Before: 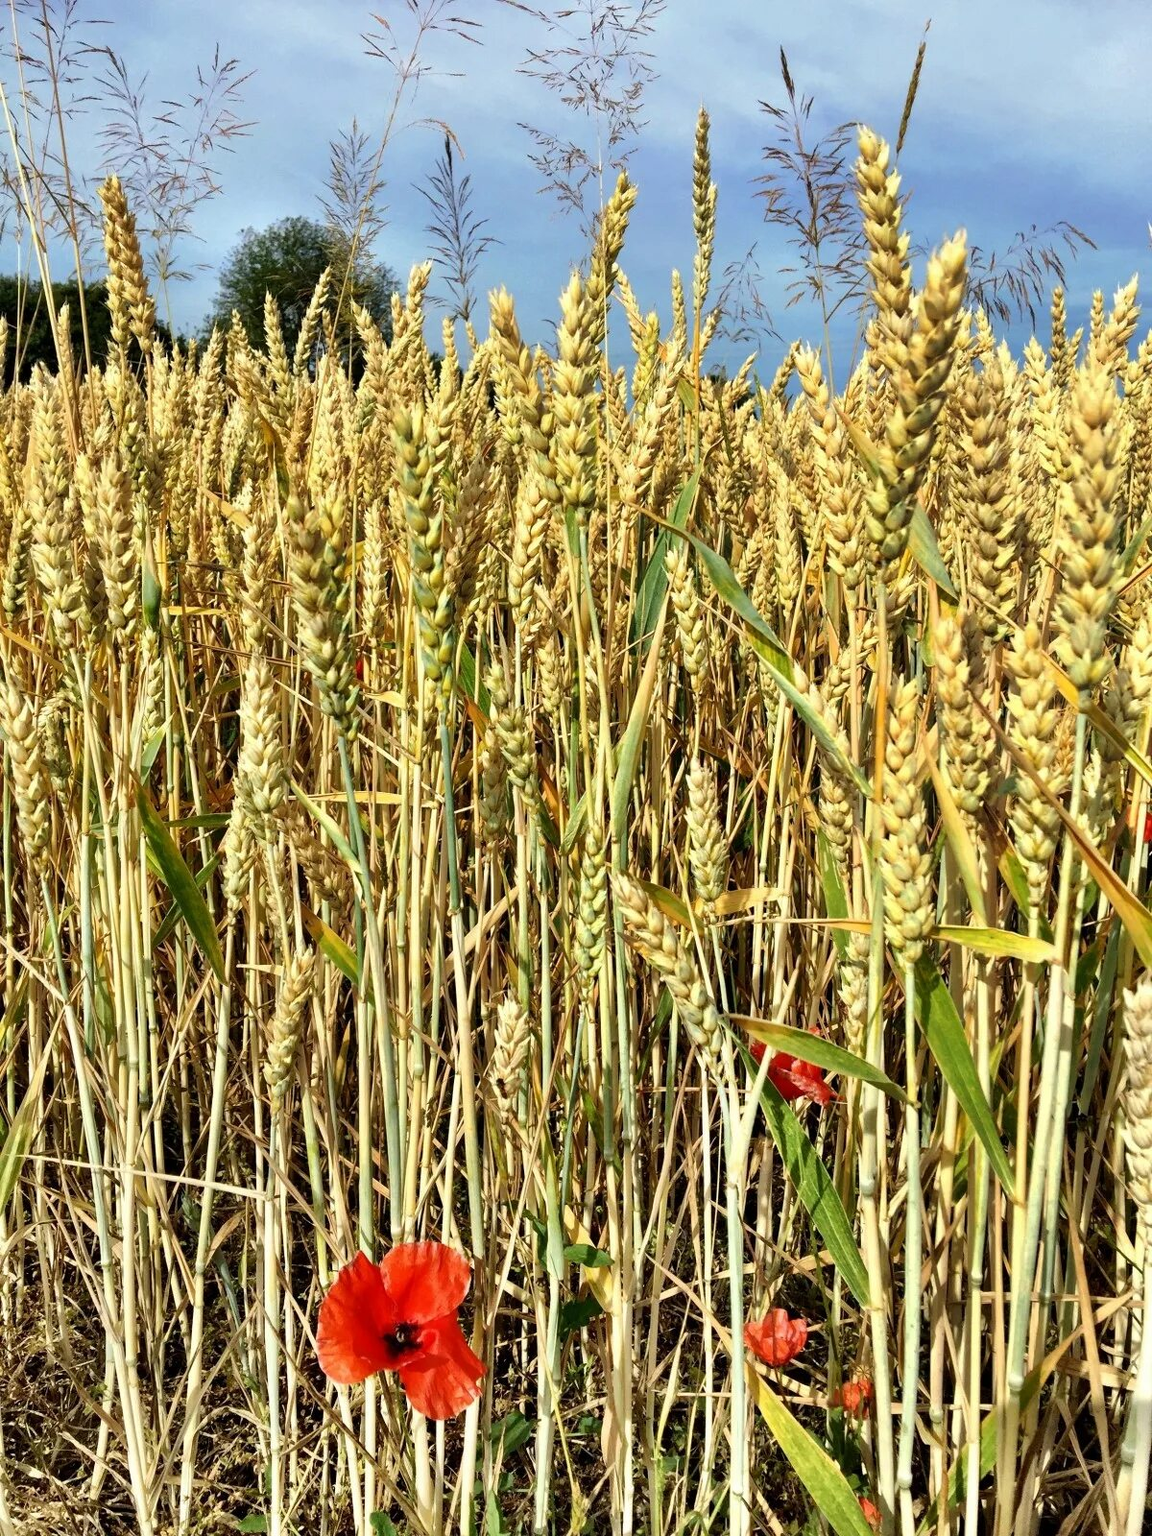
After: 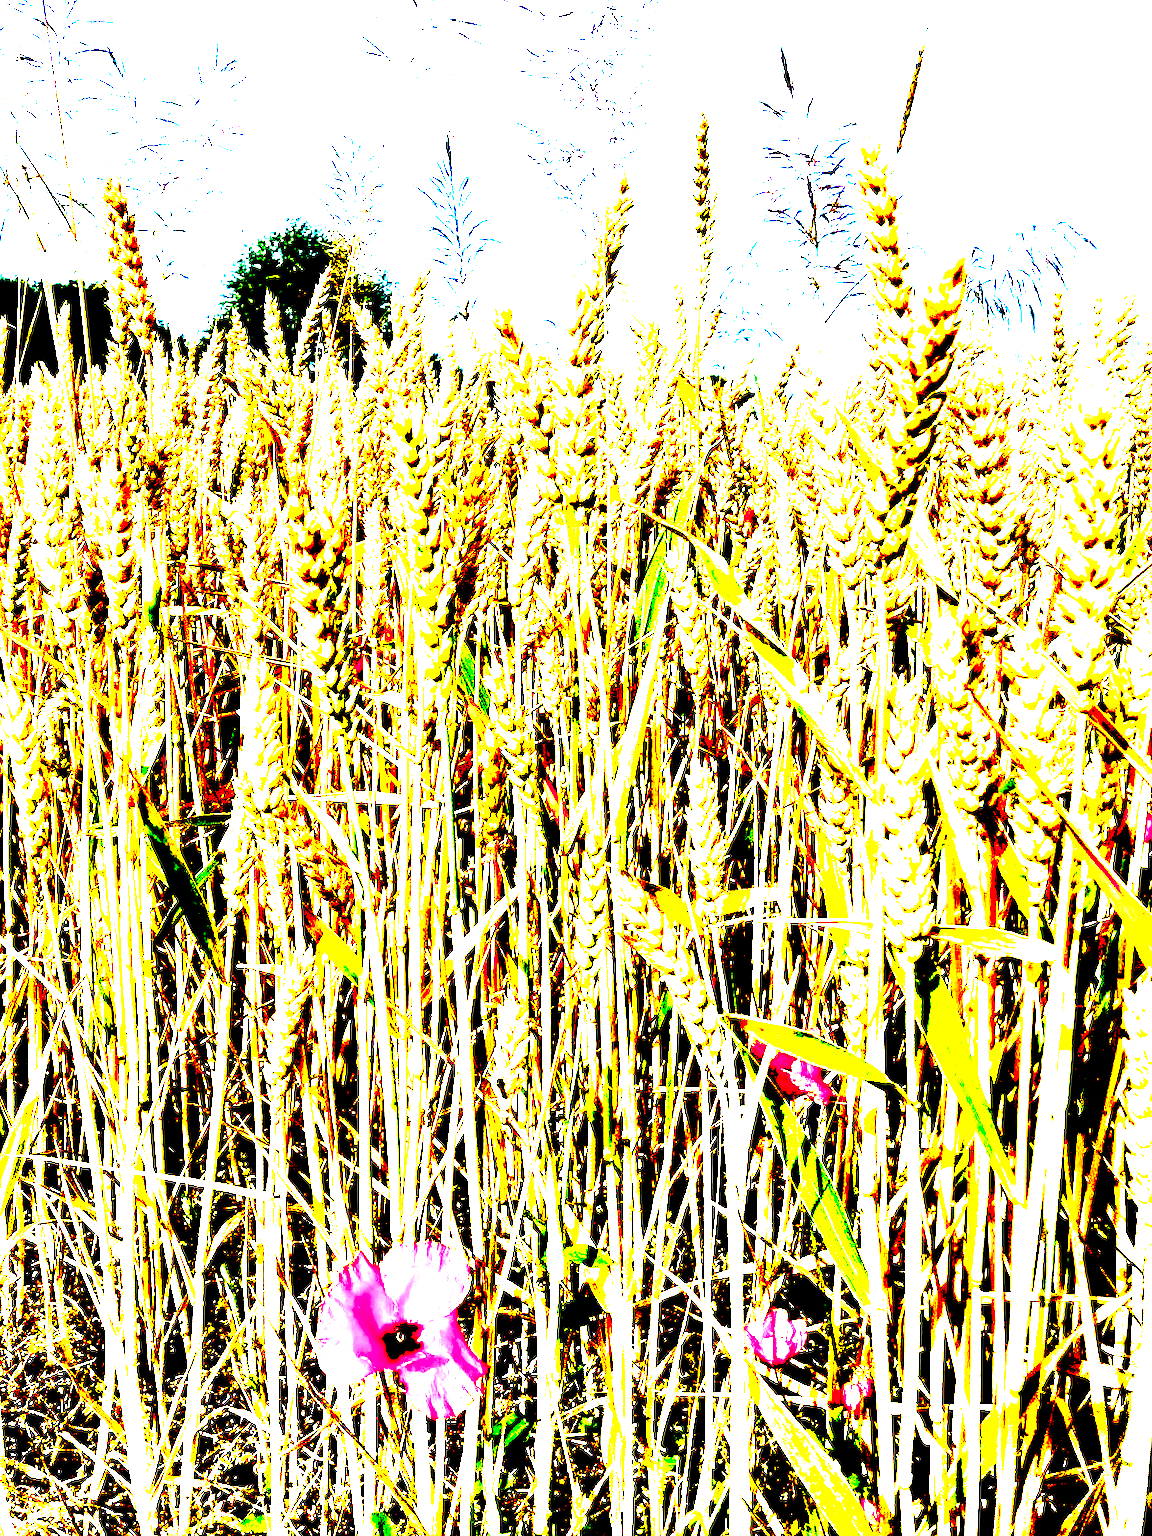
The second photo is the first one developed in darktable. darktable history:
exposure: black level correction 0.1, exposure 3 EV, compensate highlight preservation false
color calibration: x 0.355, y 0.367, temperature 4700.38 K
